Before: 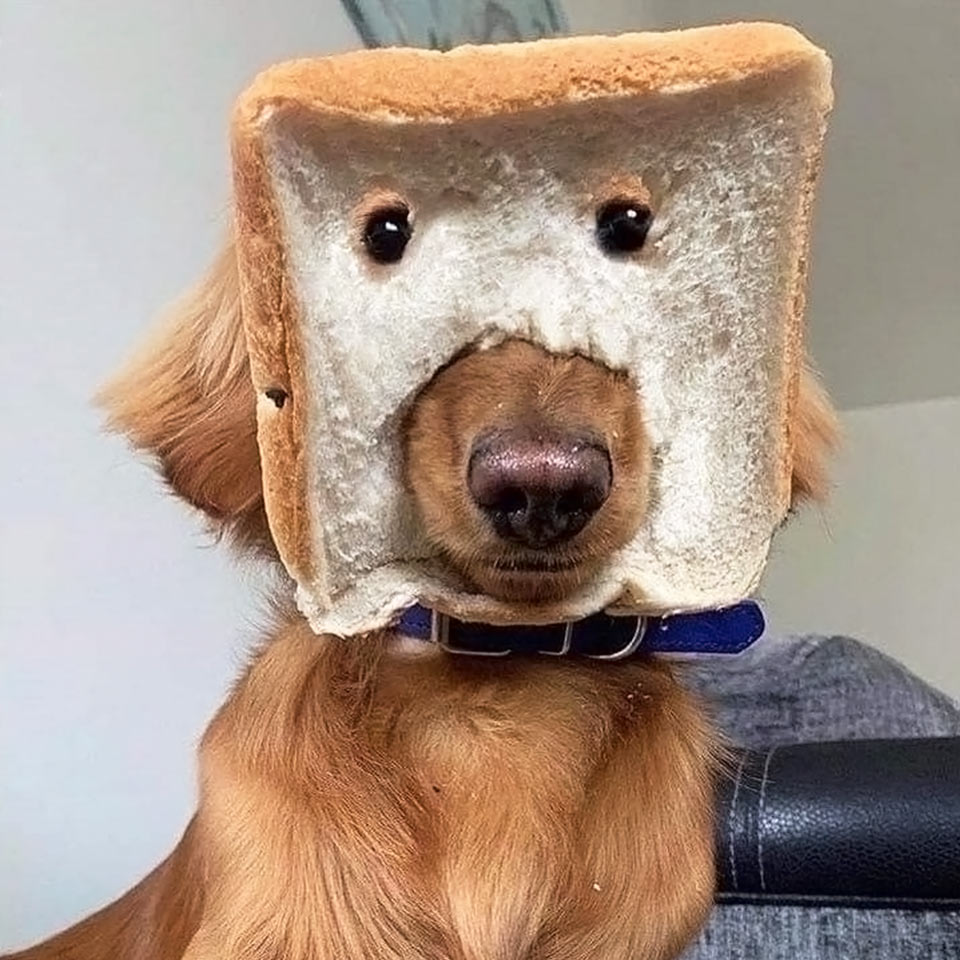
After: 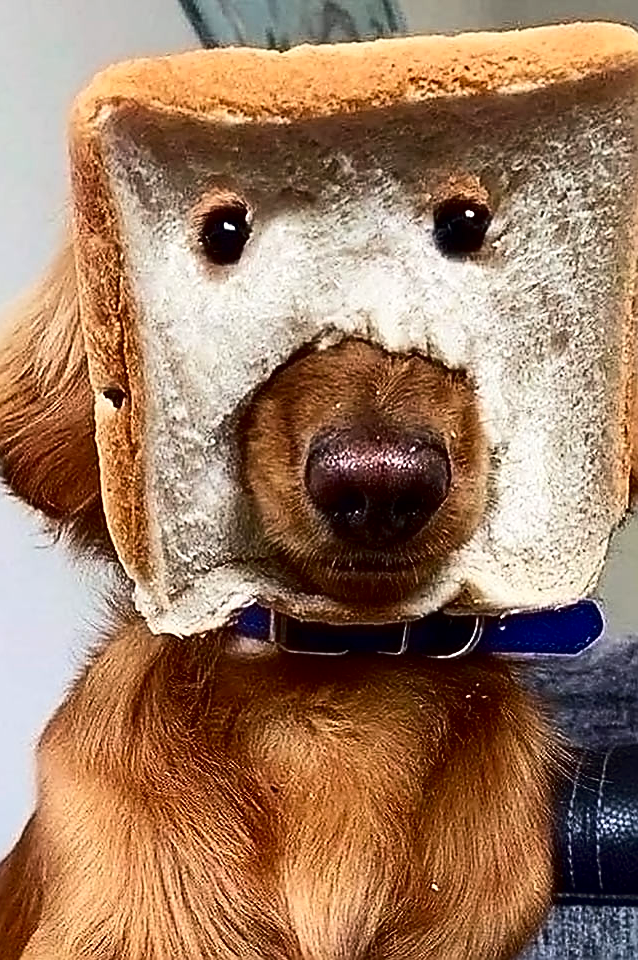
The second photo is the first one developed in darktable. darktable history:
sharpen: radius 1.4, amount 1.25, threshold 0.7
contrast brightness saturation: contrast 0.22, brightness -0.19, saturation 0.24
crop: left 16.899%, right 16.556%
